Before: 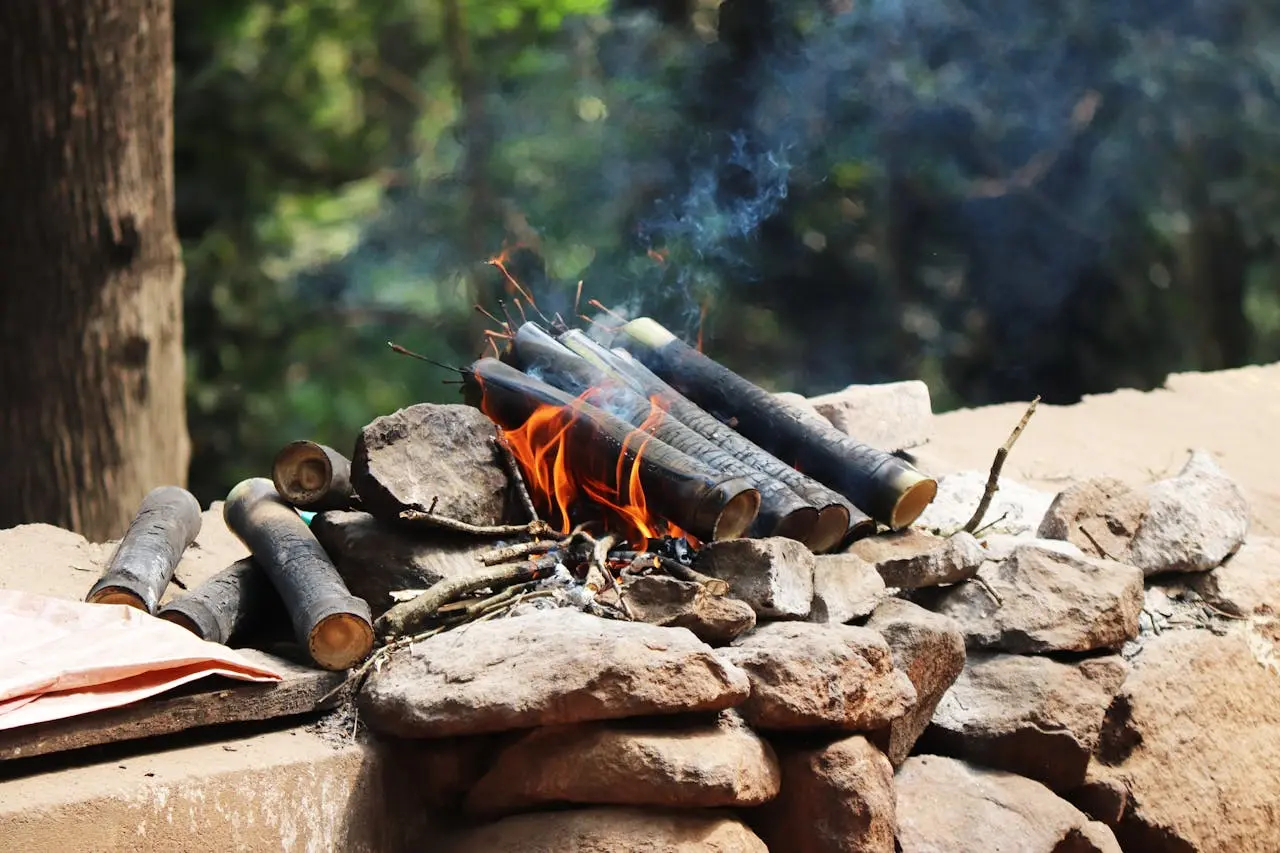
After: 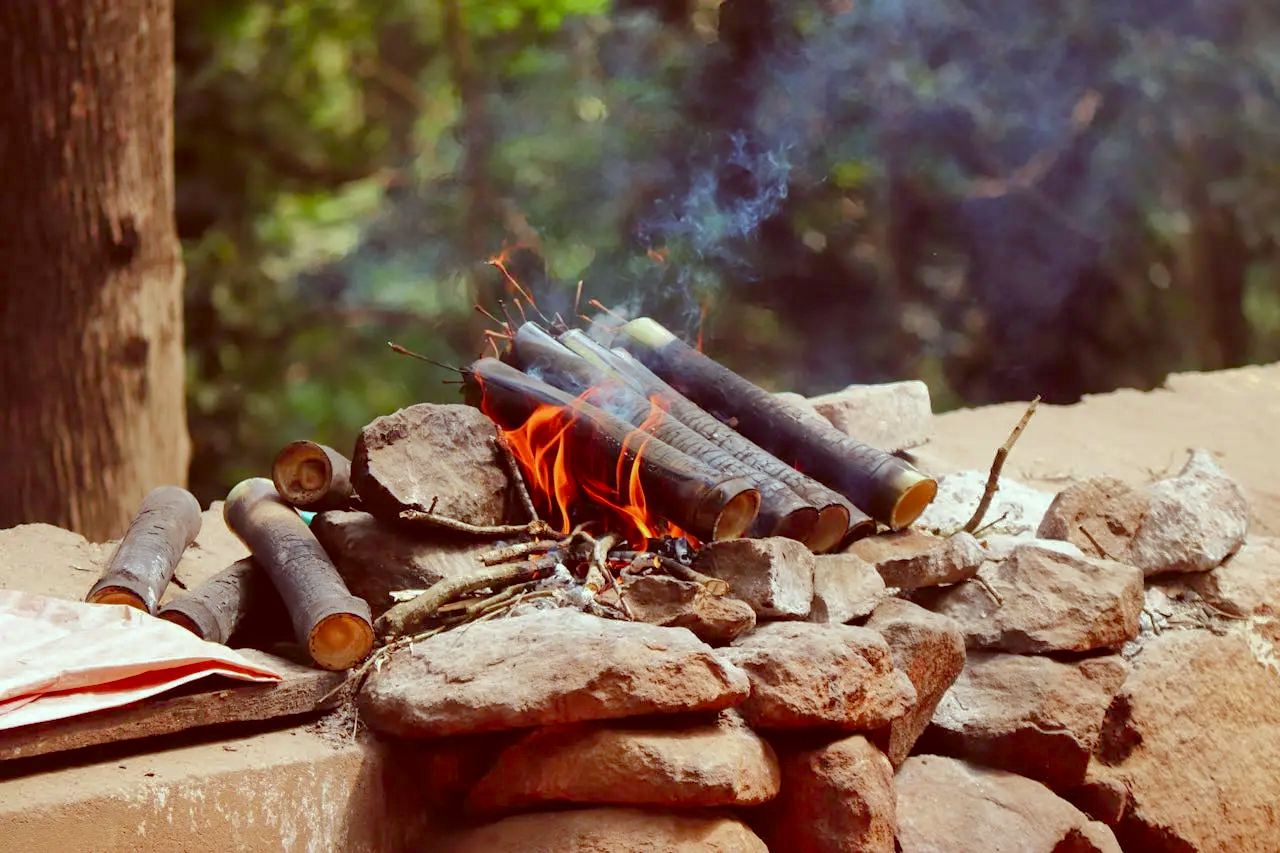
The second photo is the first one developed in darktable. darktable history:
color balance rgb: perceptual saturation grading › global saturation 0.777%, perceptual saturation grading › highlights -15.297%, perceptual saturation grading › shadows 25.832%, global vibrance 20%
shadows and highlights: highlights -59.9
color correction: highlights a* -7.06, highlights b* -0.186, shadows a* 20.74, shadows b* 11.53
